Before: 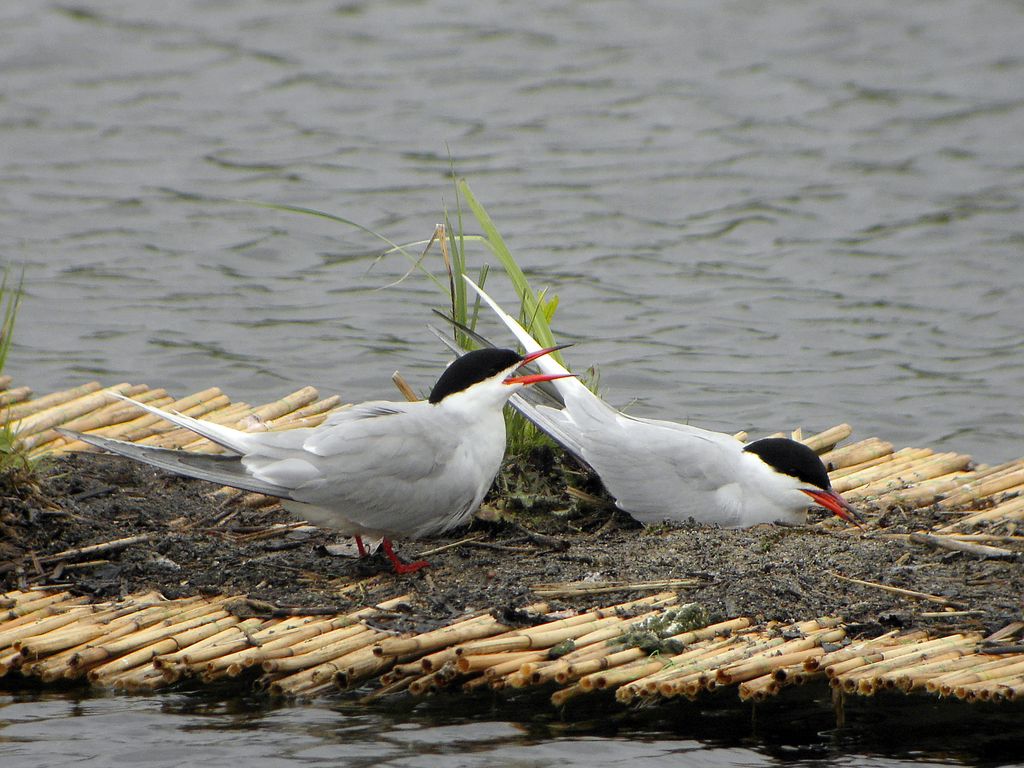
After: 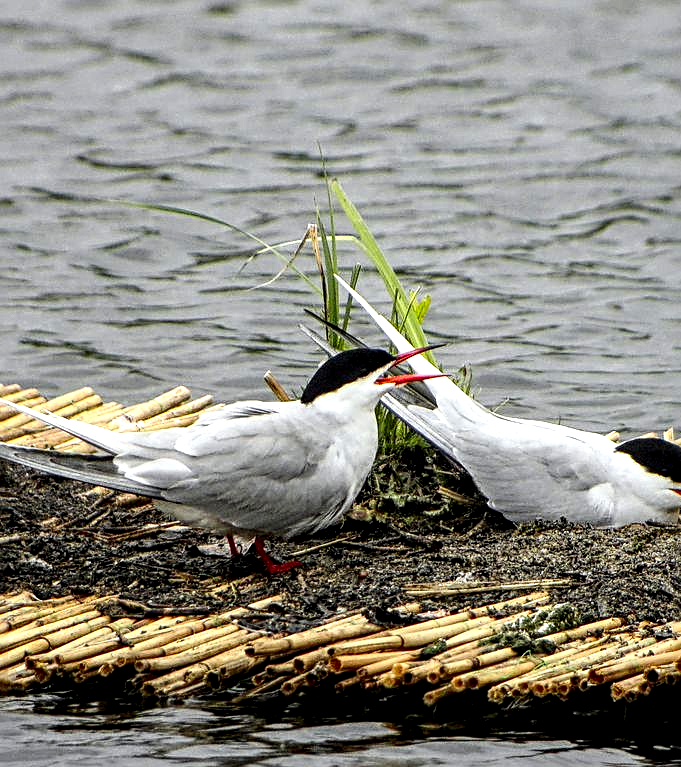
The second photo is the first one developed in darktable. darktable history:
crop and rotate: left 12.526%, right 20.939%
local contrast: highlights 18%, detail 188%
sharpen: radius 3.121
contrast brightness saturation: contrast 0.171, saturation 0.301
exposure: exposure 0.206 EV, compensate exposure bias true, compensate highlight preservation false
